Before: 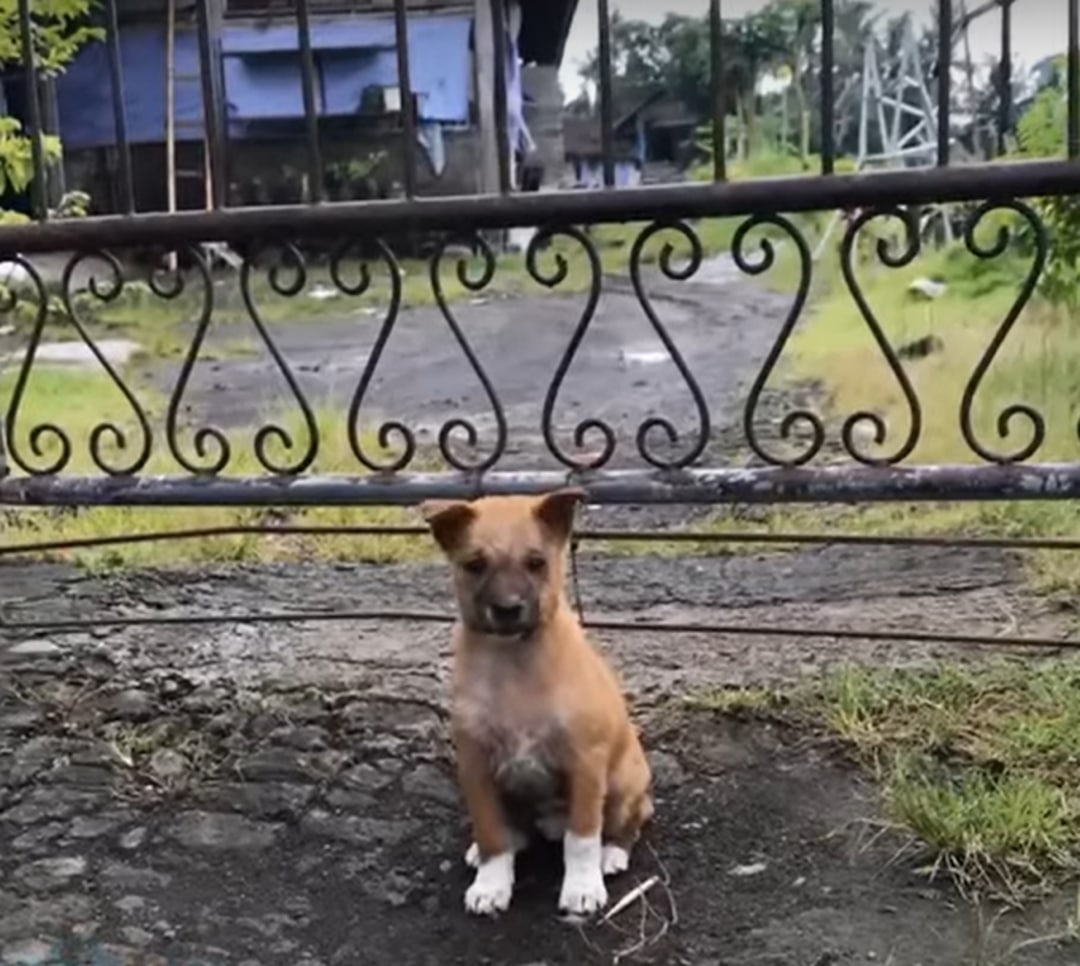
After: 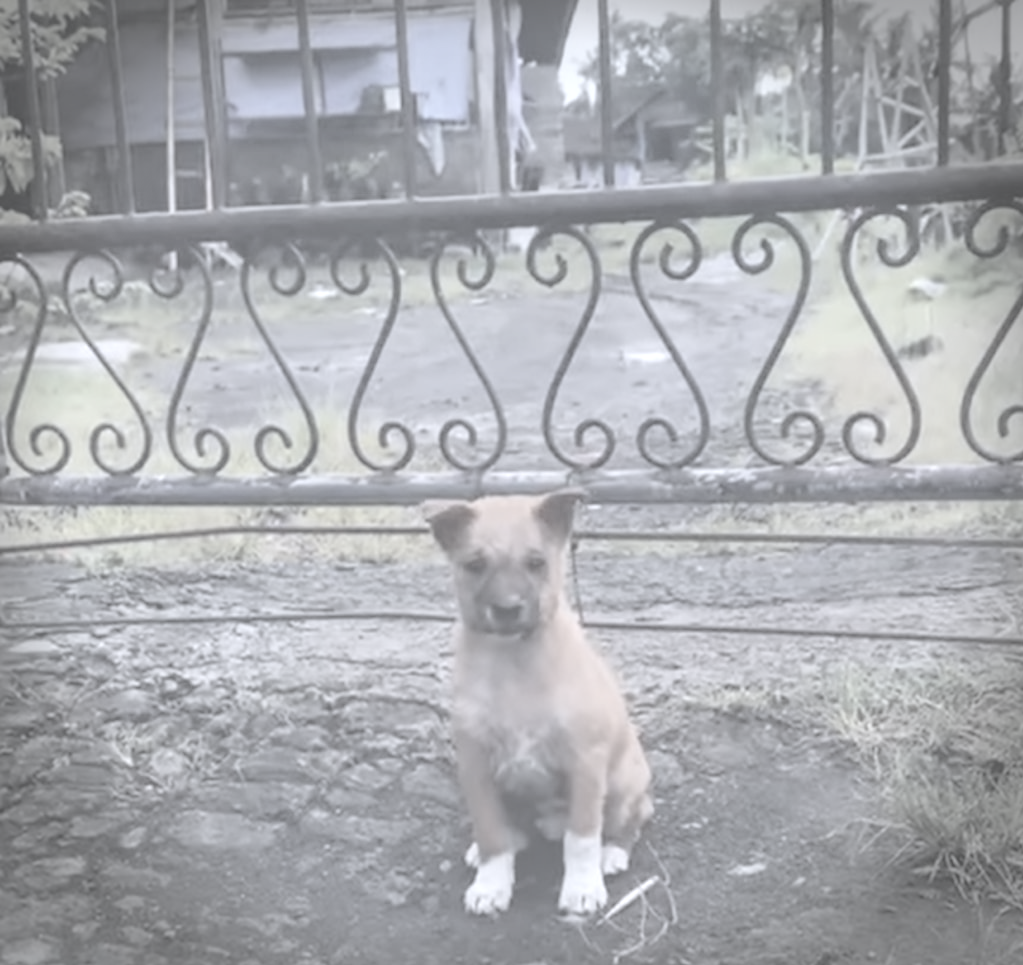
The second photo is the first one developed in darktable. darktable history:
vignetting: fall-off start 87.71%, fall-off radius 23.66%, saturation -0.645
color correction: highlights a* -0.157, highlights b* -5.15, shadows a* -0.121, shadows b* -0.136
crop and rotate: right 5.2%
contrast brightness saturation: contrast -0.304, brightness 0.761, saturation -0.76
local contrast: detail 160%
tone curve: curves: ch0 [(0, 0) (0.004, 0.008) (0.077, 0.156) (0.169, 0.29) (0.774, 0.774) (1, 1)], preserve colors none
